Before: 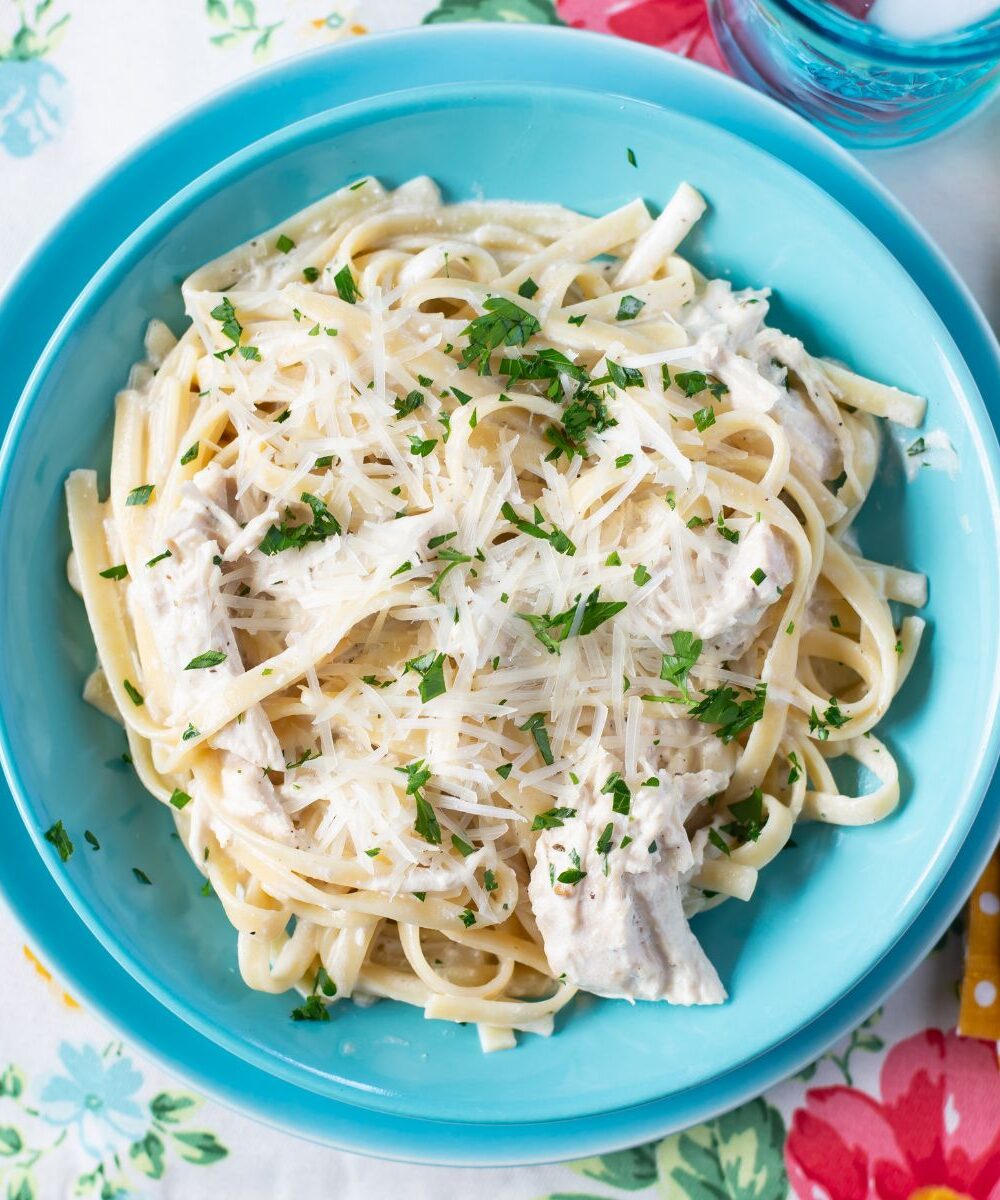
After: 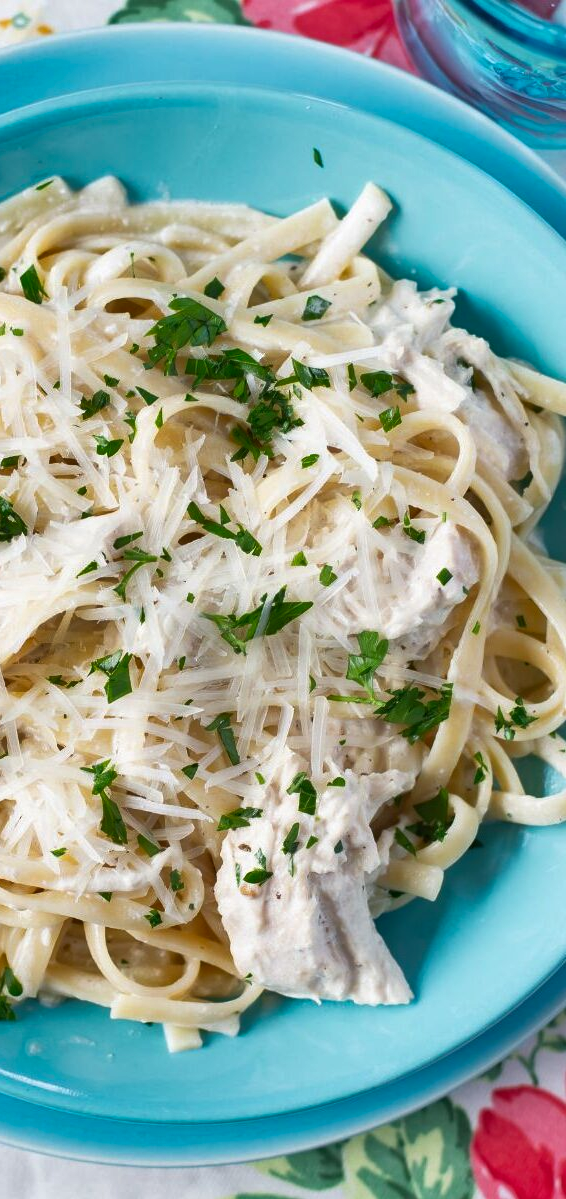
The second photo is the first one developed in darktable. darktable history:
shadows and highlights: soften with gaussian
crop: left 31.458%, top 0%, right 11.876%
base curve: curves: ch0 [(0, 0) (0.303, 0.277) (1, 1)]
